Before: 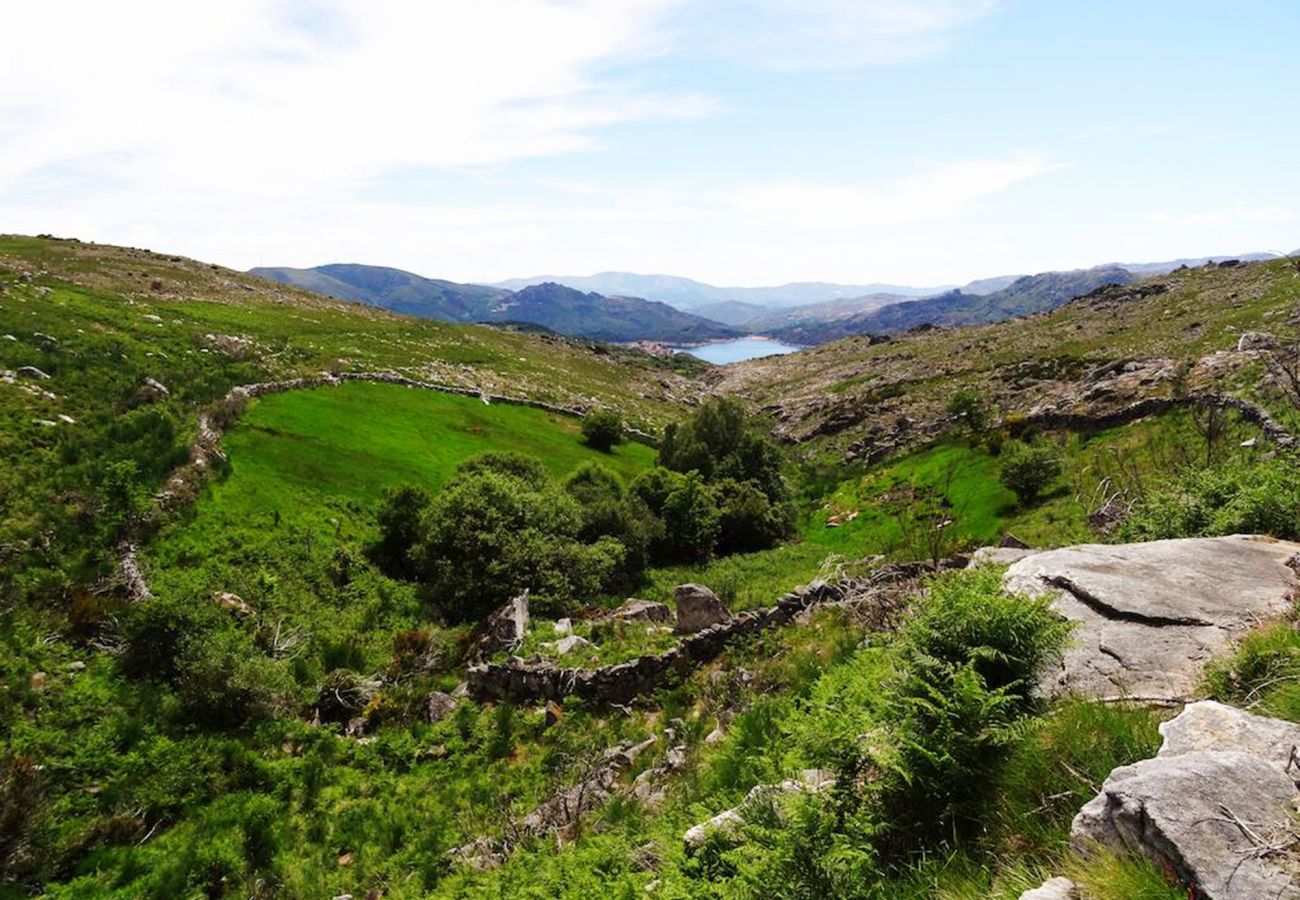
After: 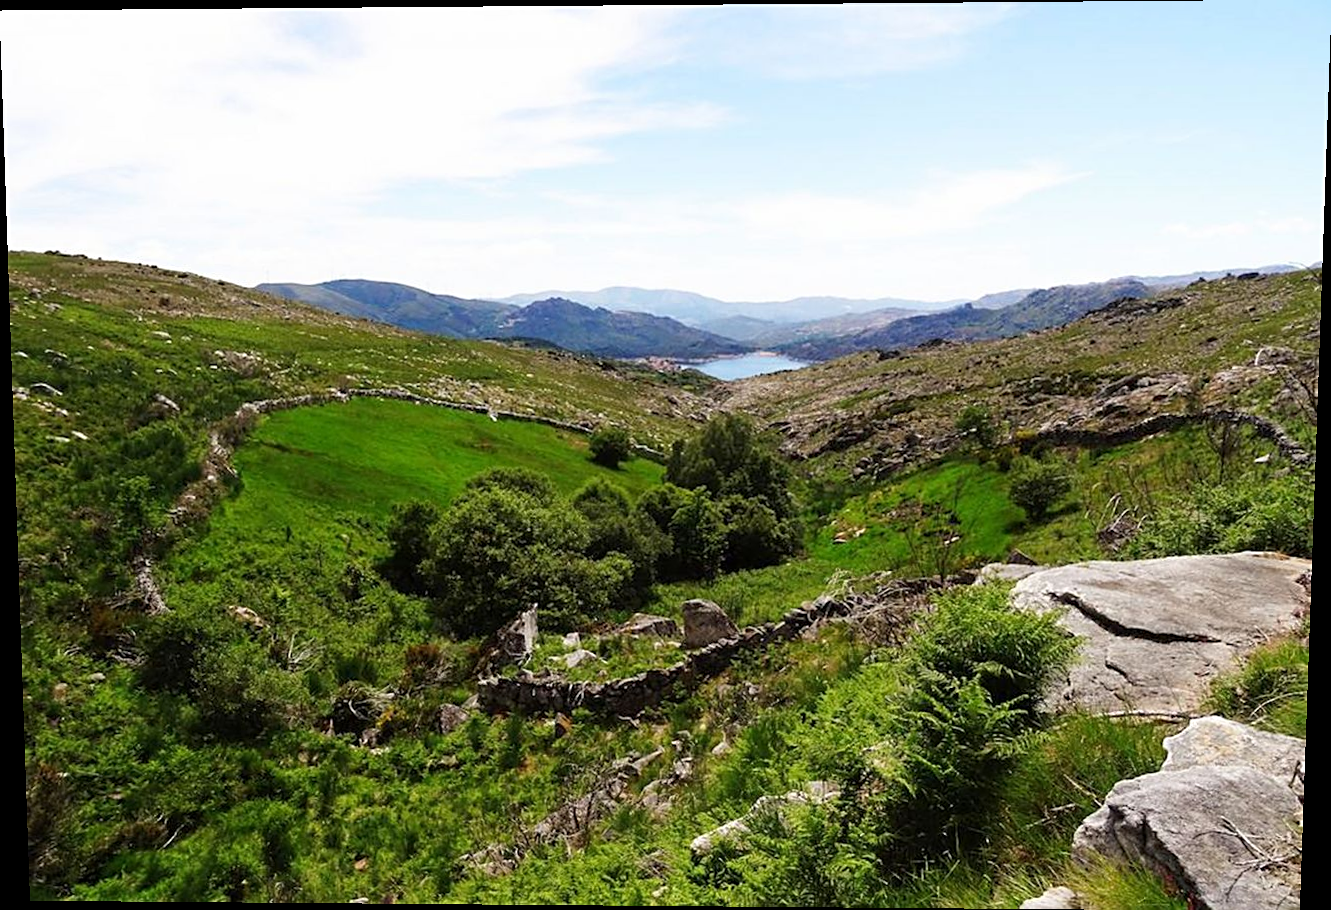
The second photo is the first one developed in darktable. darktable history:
rotate and perspective: lens shift (vertical) 0.048, lens shift (horizontal) -0.024, automatic cropping off
sharpen: on, module defaults
